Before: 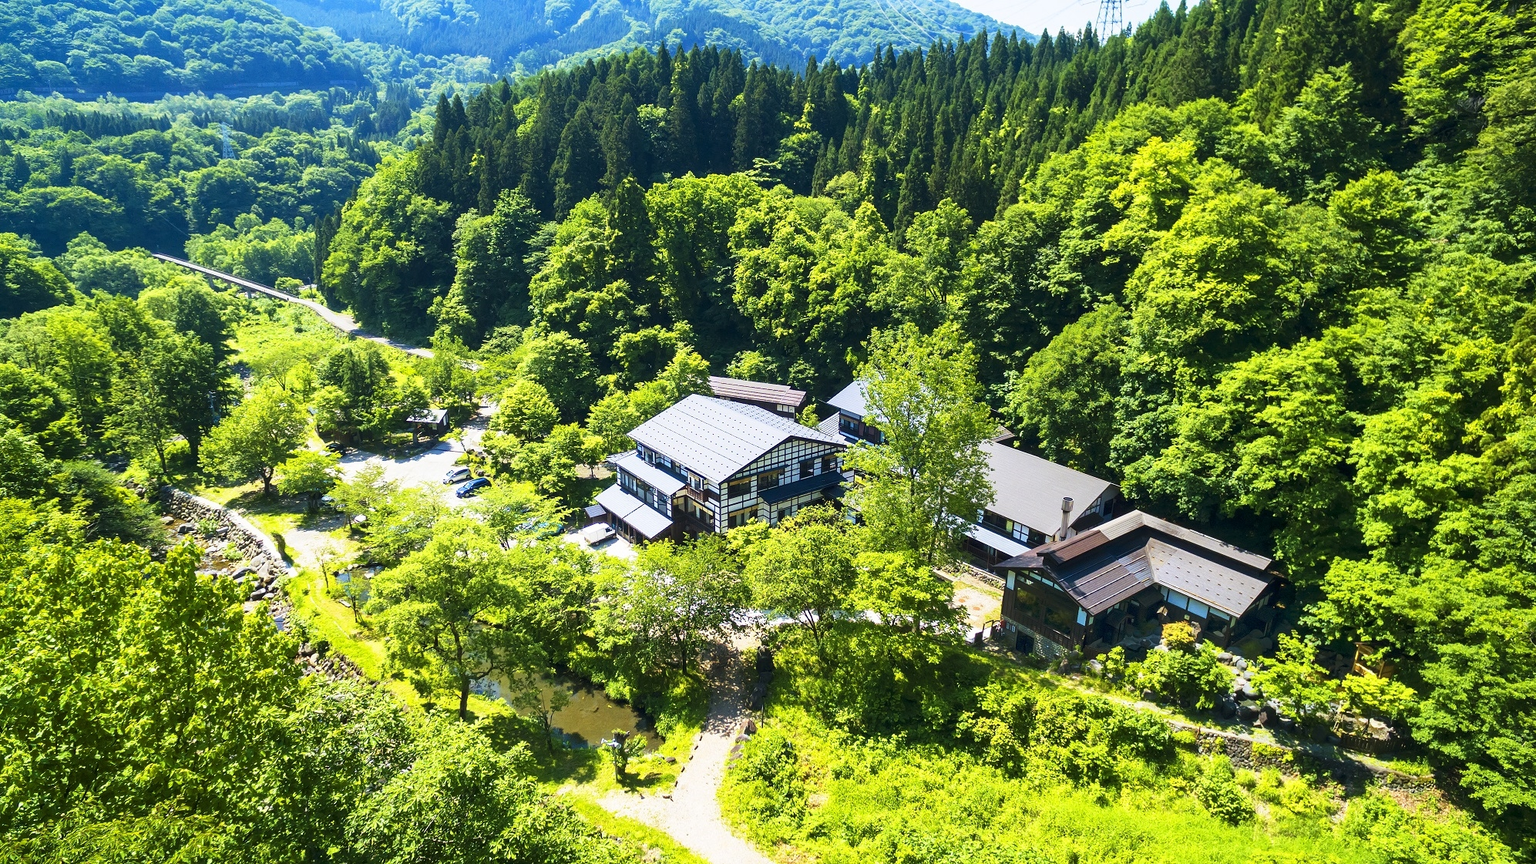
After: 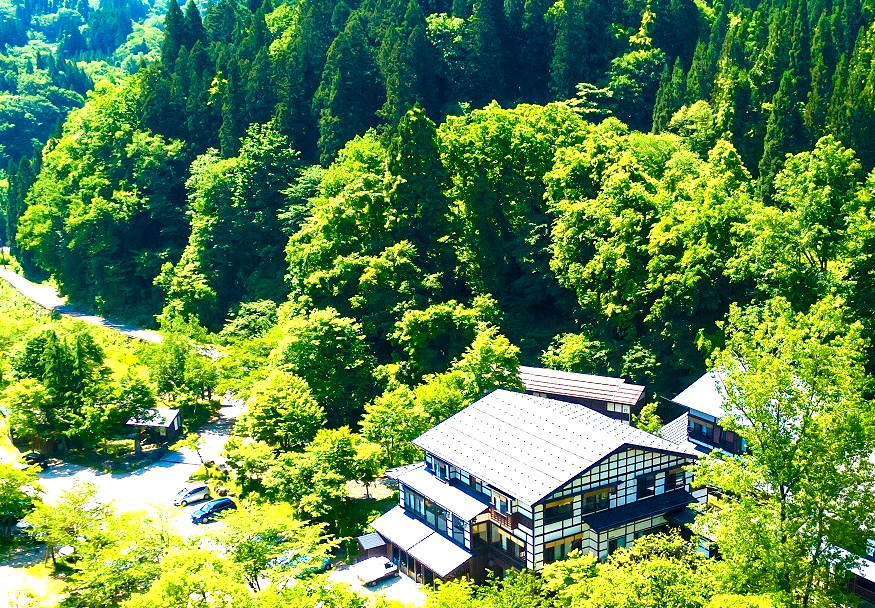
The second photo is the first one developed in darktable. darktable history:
crop: left 20.129%, top 10.897%, right 35.926%, bottom 34.794%
exposure: black level correction 0.001, exposure 0.5 EV, compensate highlight preservation false
color balance rgb: shadows lift › chroma 1.049%, shadows lift › hue 240.69°, highlights gain › luminance 5.831%, highlights gain › chroma 2.51%, highlights gain › hue 88.33°, perceptual saturation grading › global saturation 20%, perceptual saturation grading › highlights -25.544%, perceptual saturation grading › shadows 50.111%
